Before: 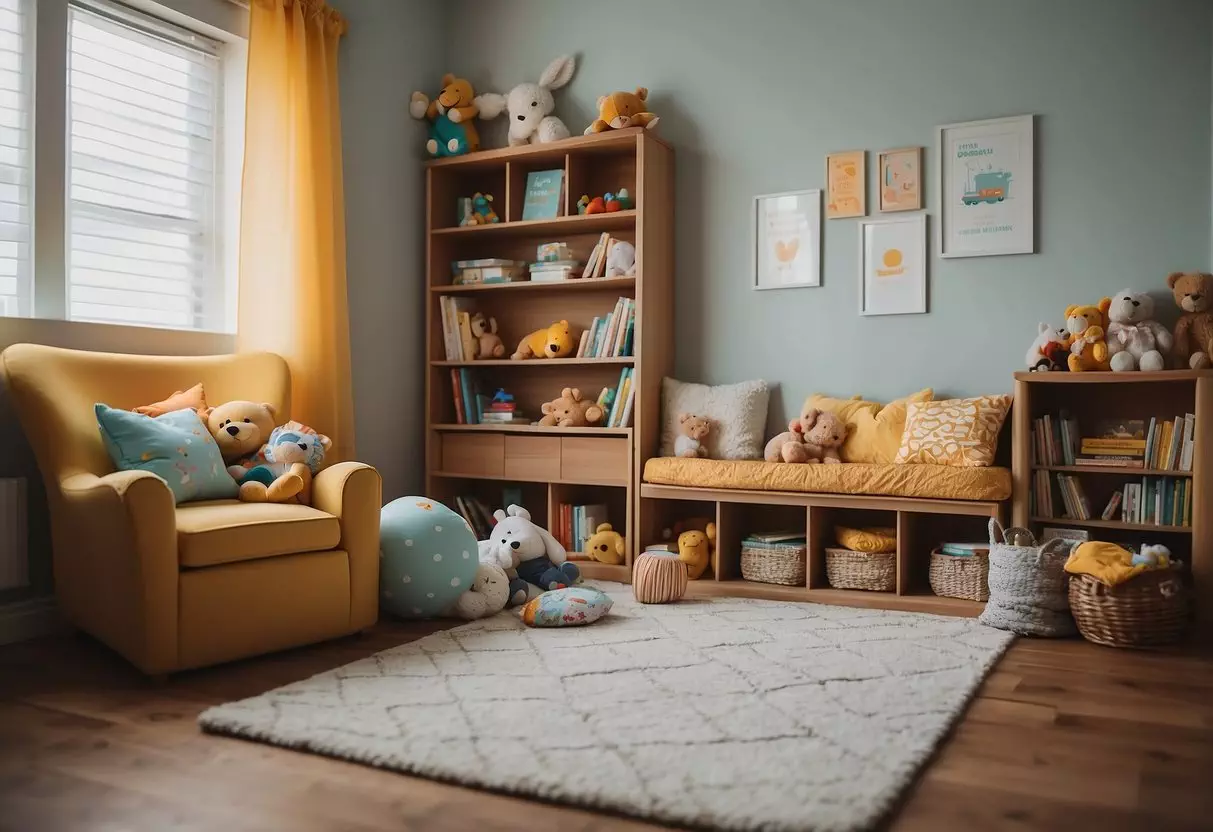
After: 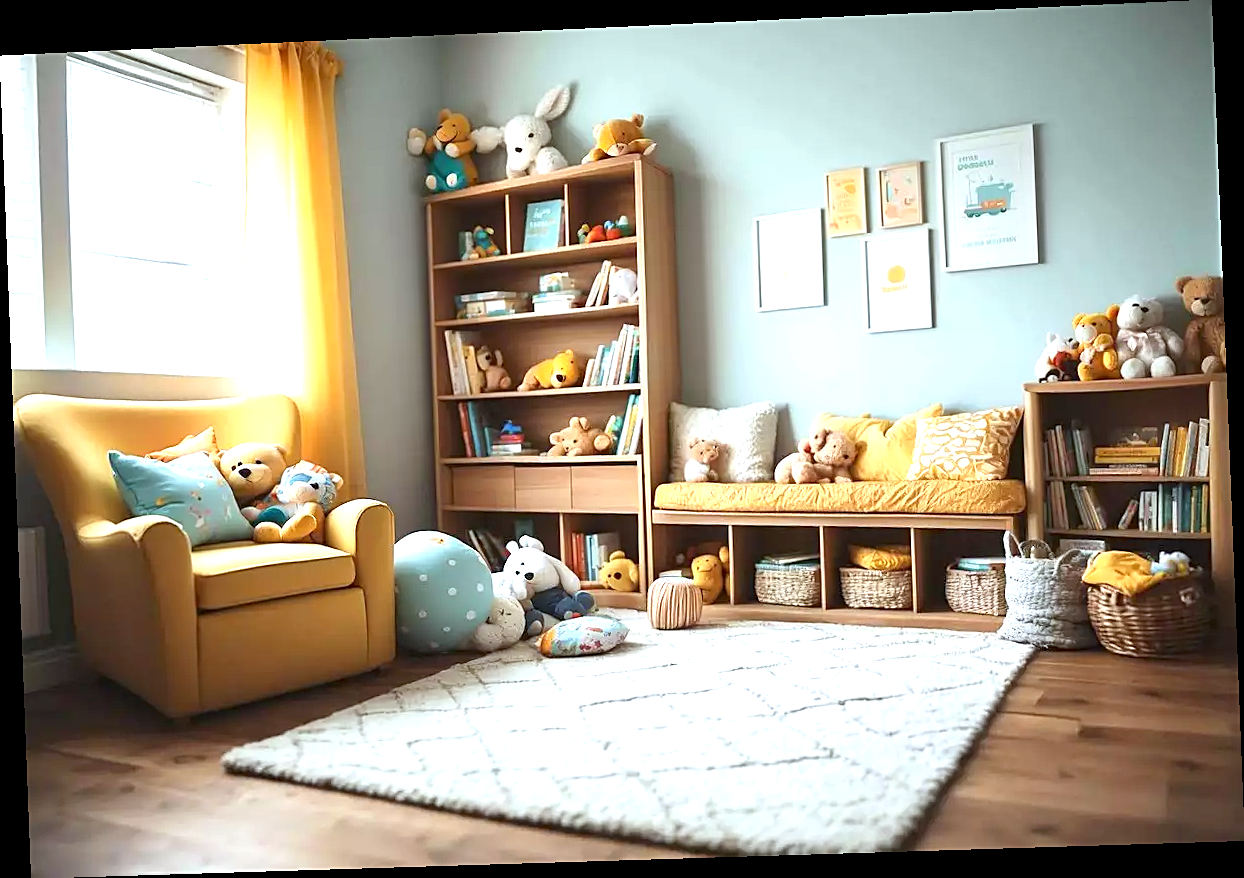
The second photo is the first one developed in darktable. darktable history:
exposure: black level correction 0.001, exposure 1.398 EV, compensate exposure bias true, compensate highlight preservation false
sharpen: on, module defaults
rotate and perspective: rotation -2.22°, lens shift (horizontal) -0.022, automatic cropping off
white balance: red 0.925, blue 1.046
